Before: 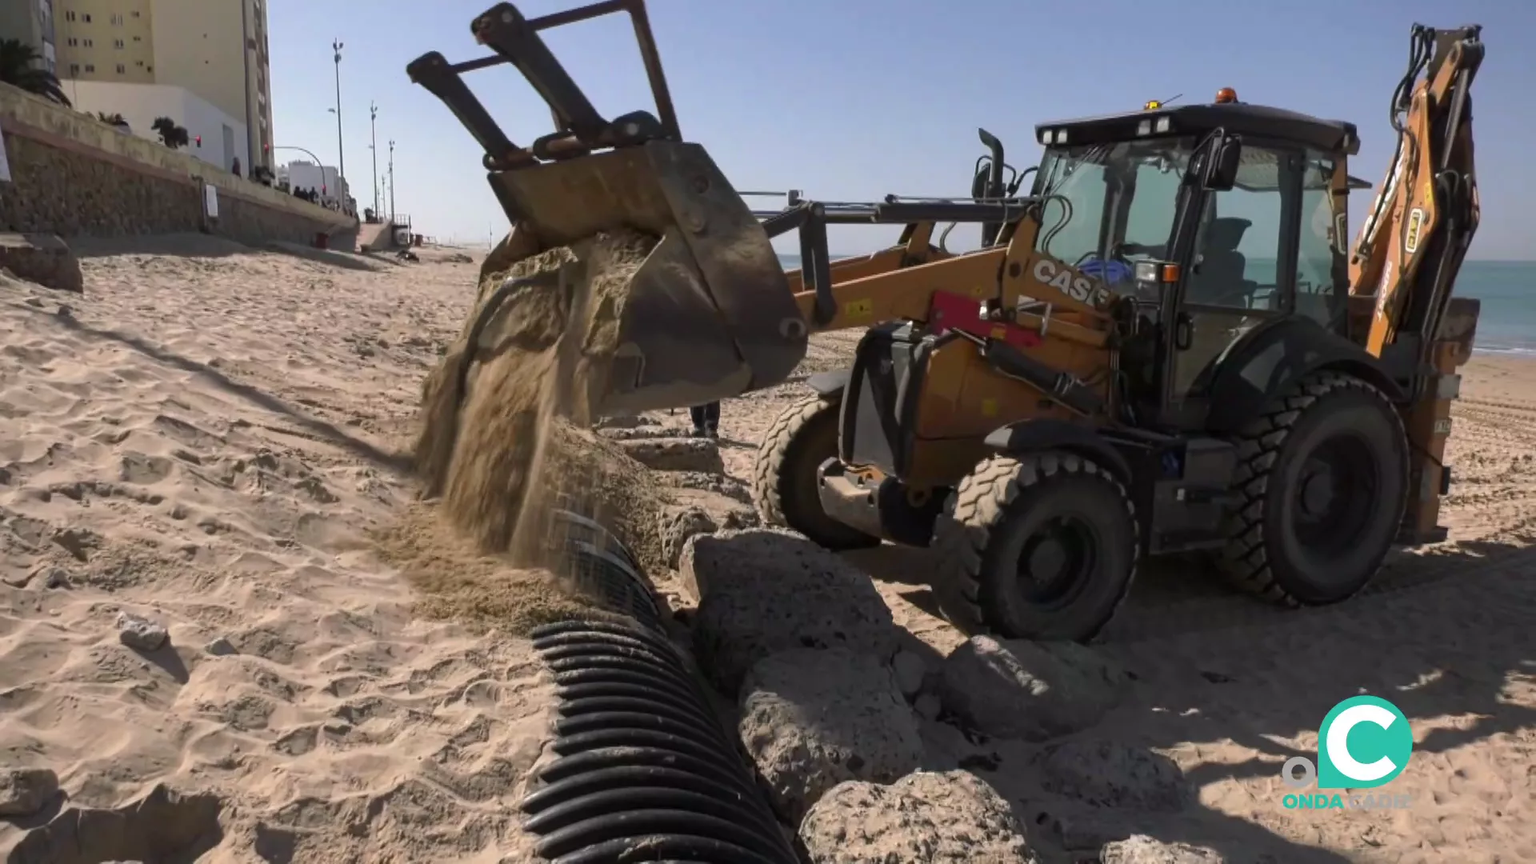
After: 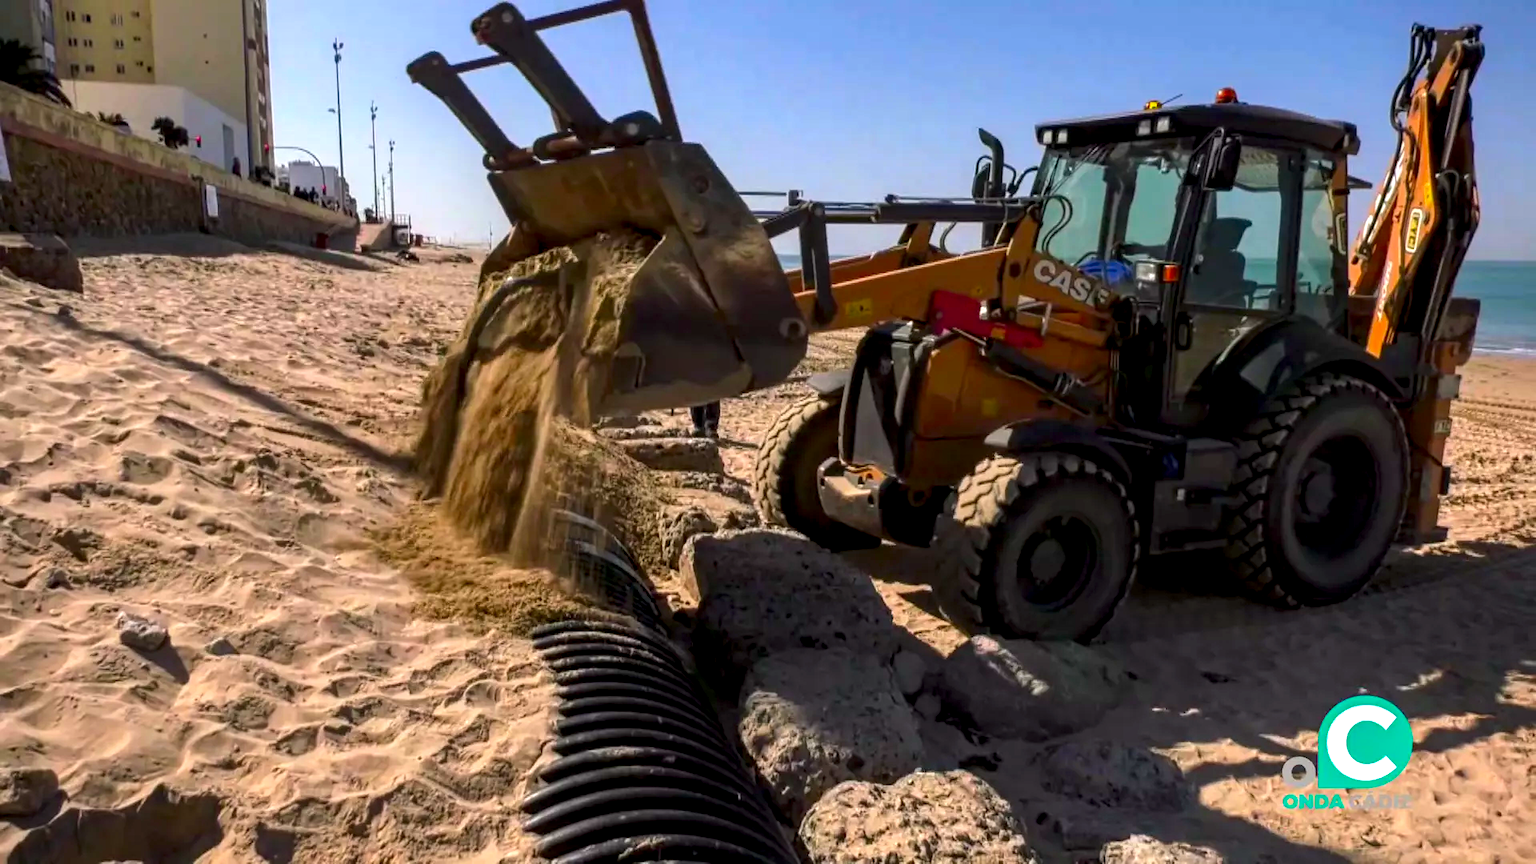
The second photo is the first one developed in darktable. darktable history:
color correction: highlights b* -0.017, saturation 1.82
local contrast: detail 160%
